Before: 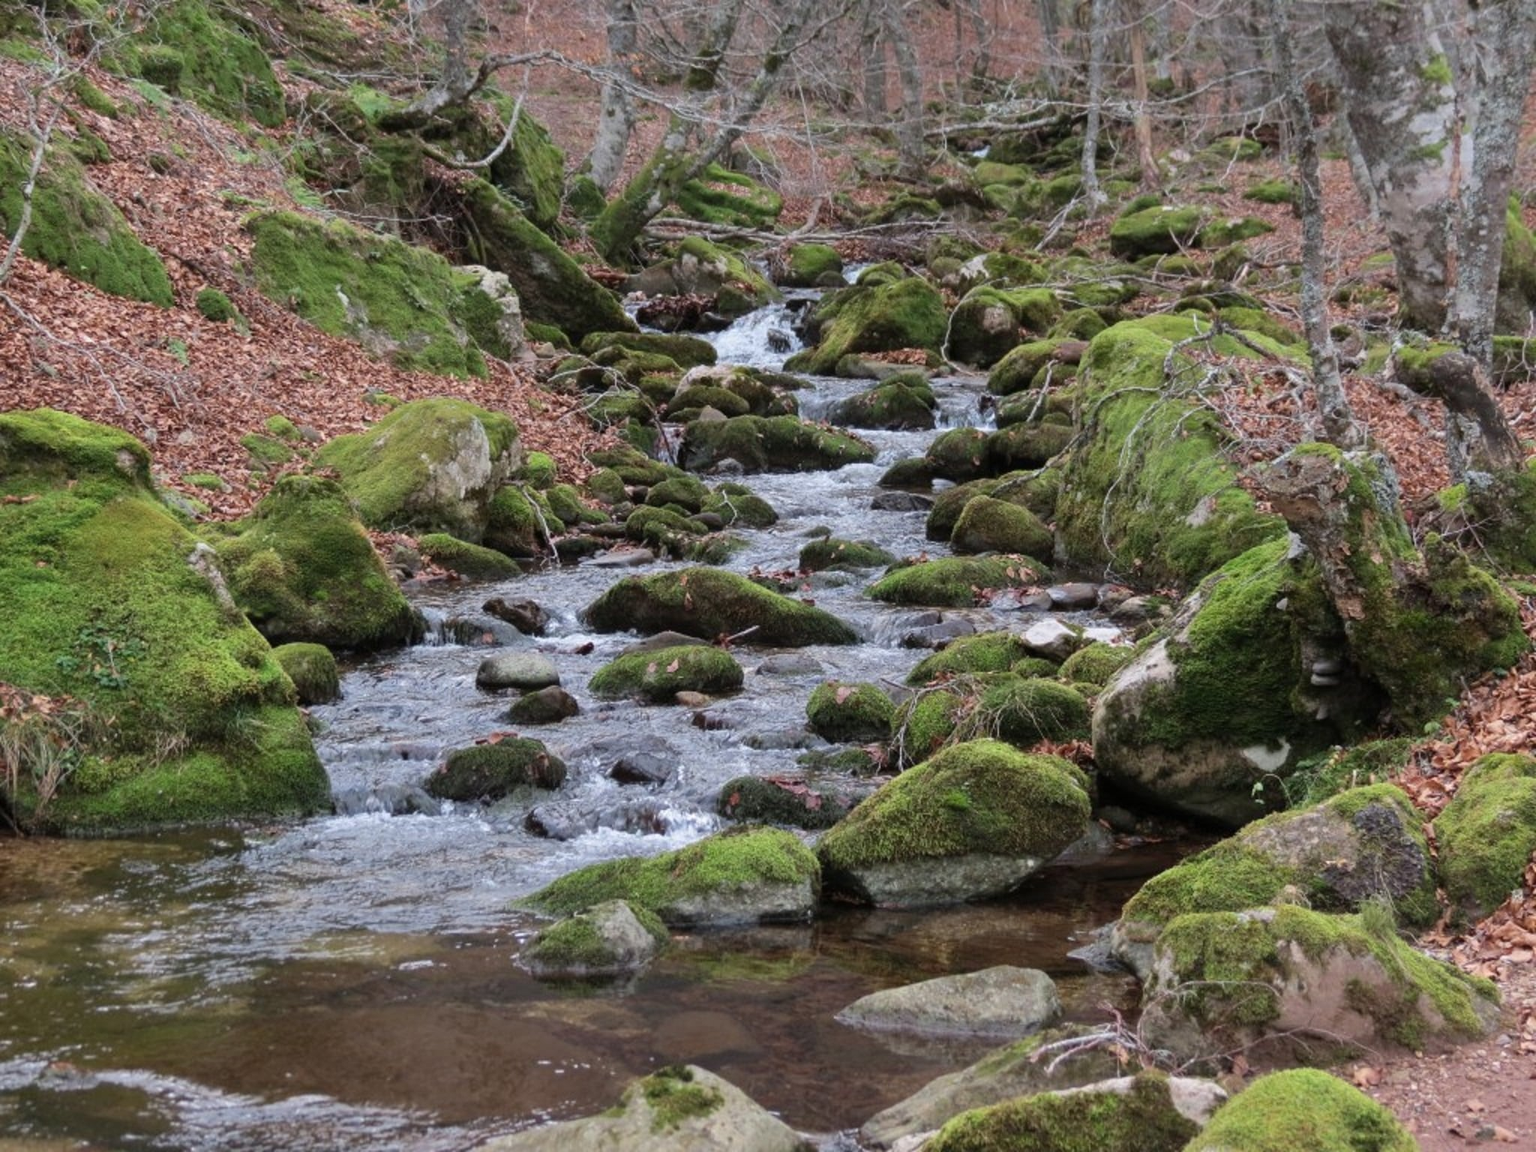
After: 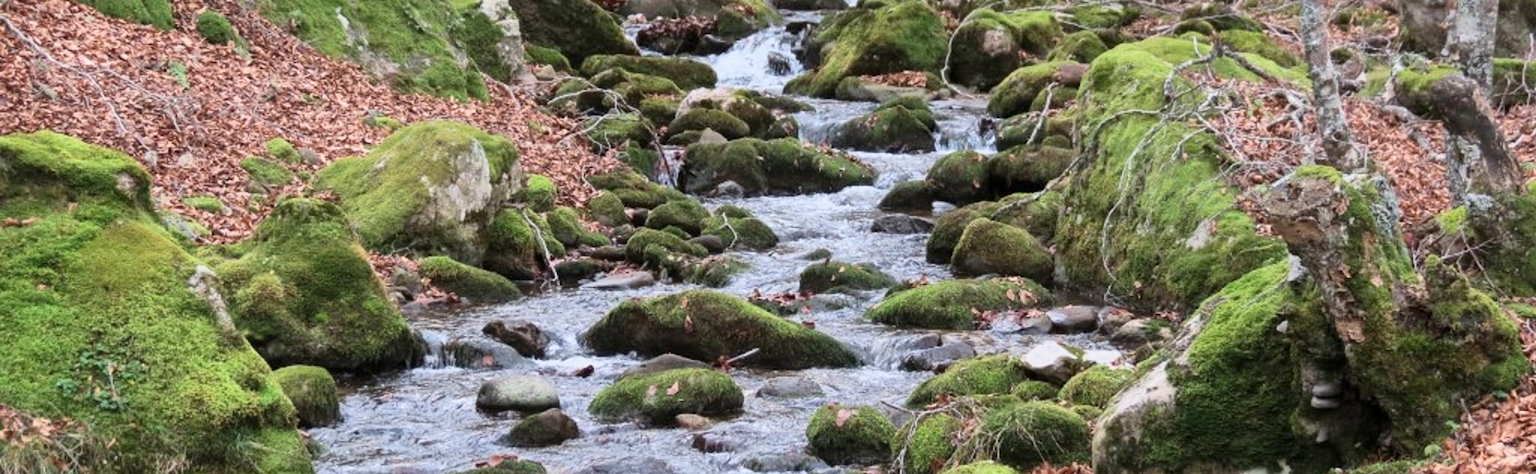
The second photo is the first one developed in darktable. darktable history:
local contrast: mode bilateral grid, contrast 20, coarseness 50, detail 119%, midtone range 0.2
crop and rotate: top 24.145%, bottom 34.674%
base curve: curves: ch0 [(0, 0) (0.088, 0.125) (0.176, 0.251) (0.354, 0.501) (0.613, 0.749) (1, 0.877)]
